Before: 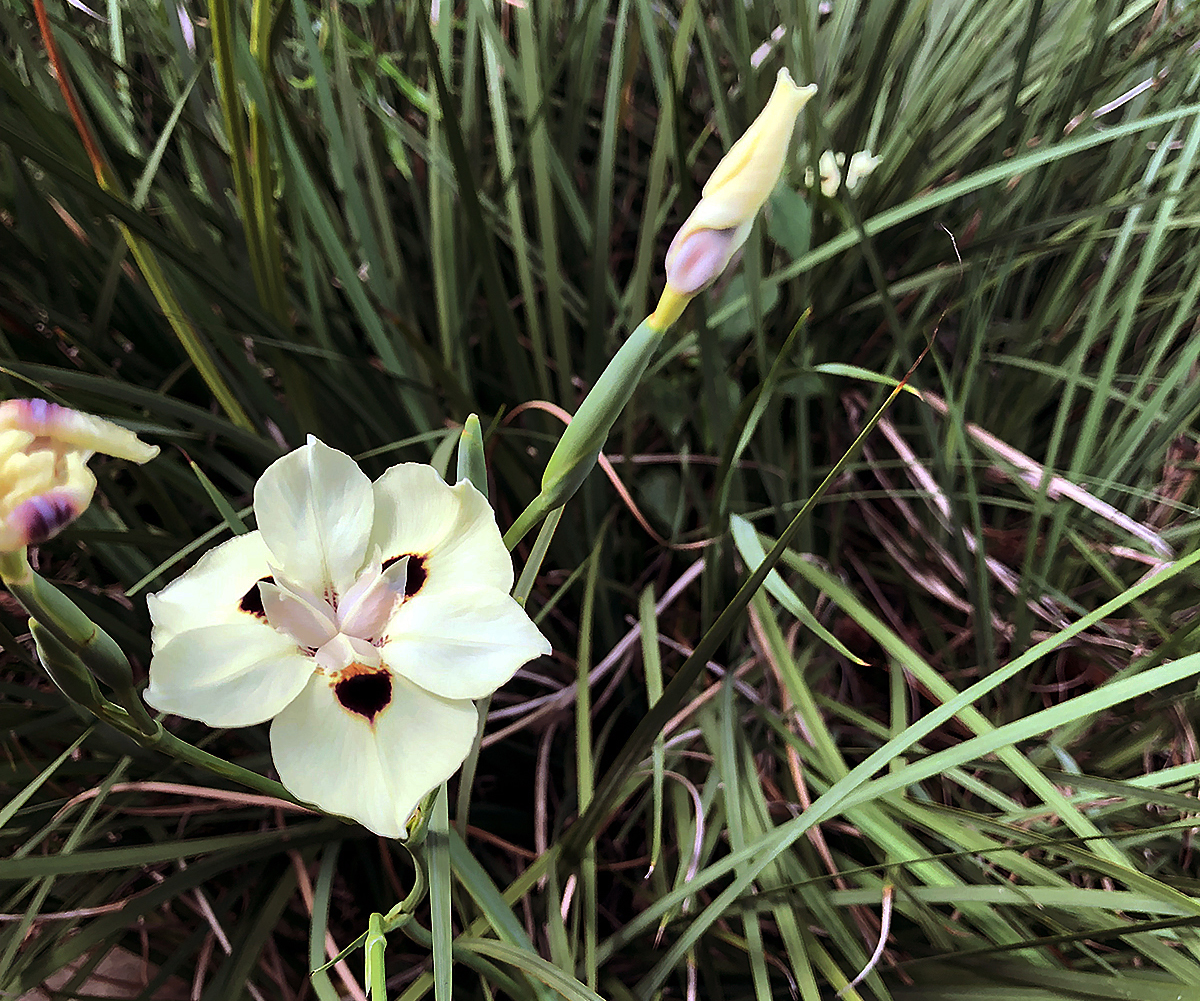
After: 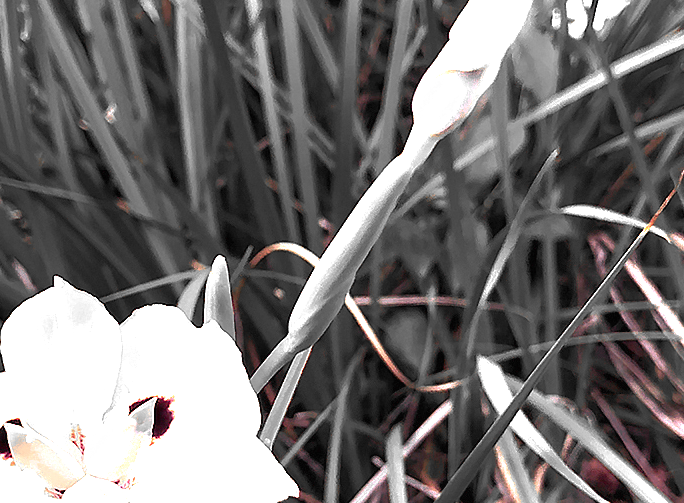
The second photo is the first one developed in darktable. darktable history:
color zones: curves: ch0 [(0, 0.65) (0.096, 0.644) (0.221, 0.539) (0.429, 0.5) (0.571, 0.5) (0.714, 0.5) (0.857, 0.5) (1, 0.65)]; ch1 [(0, 0.5) (0.143, 0.5) (0.257, -0.002) (0.429, 0.04) (0.571, -0.001) (0.714, -0.015) (0.857, 0.024) (1, 0.5)], mix 30.54%
crop: left 21.147%, top 15.829%, right 21.802%, bottom 33.87%
shadows and highlights: on, module defaults
color balance rgb: shadows lift › chroma 5.112%, shadows lift › hue 239.21°, perceptual saturation grading › global saturation 0.023%, global vibrance 20%
exposure: black level correction 0, exposure 1.097 EV, compensate exposure bias true, compensate highlight preservation false
